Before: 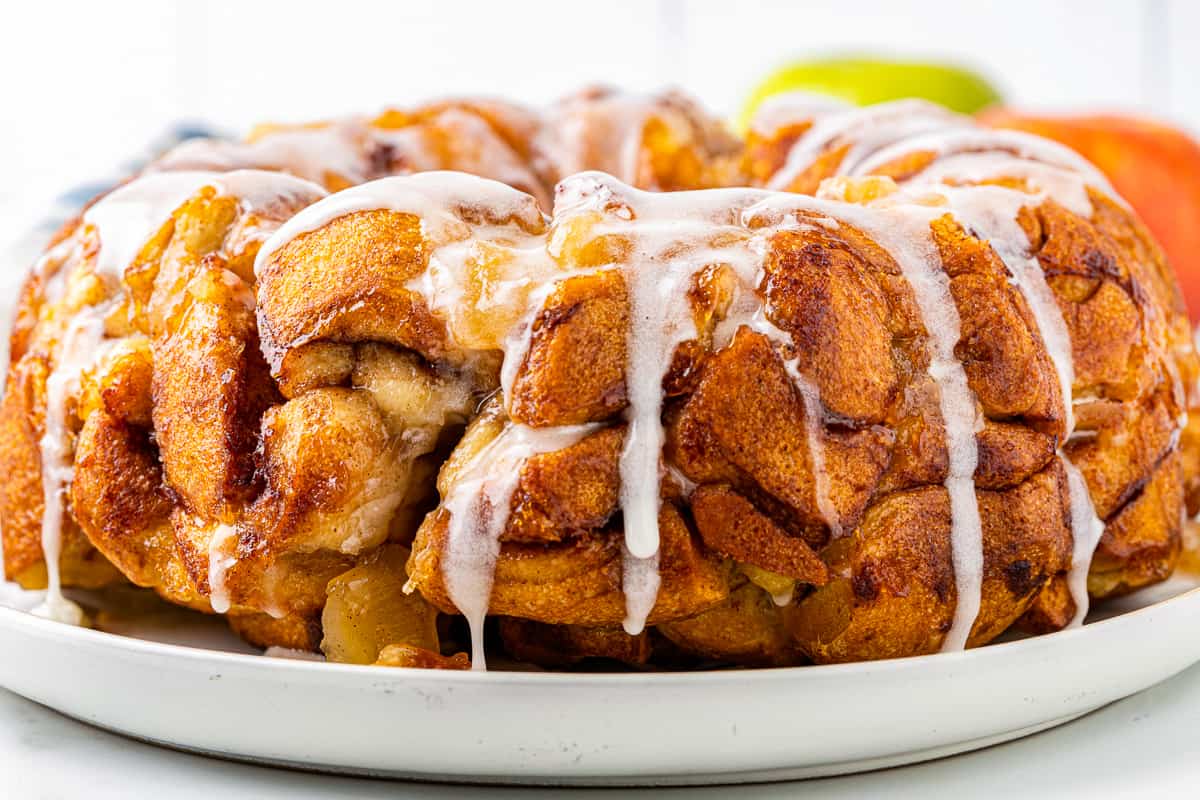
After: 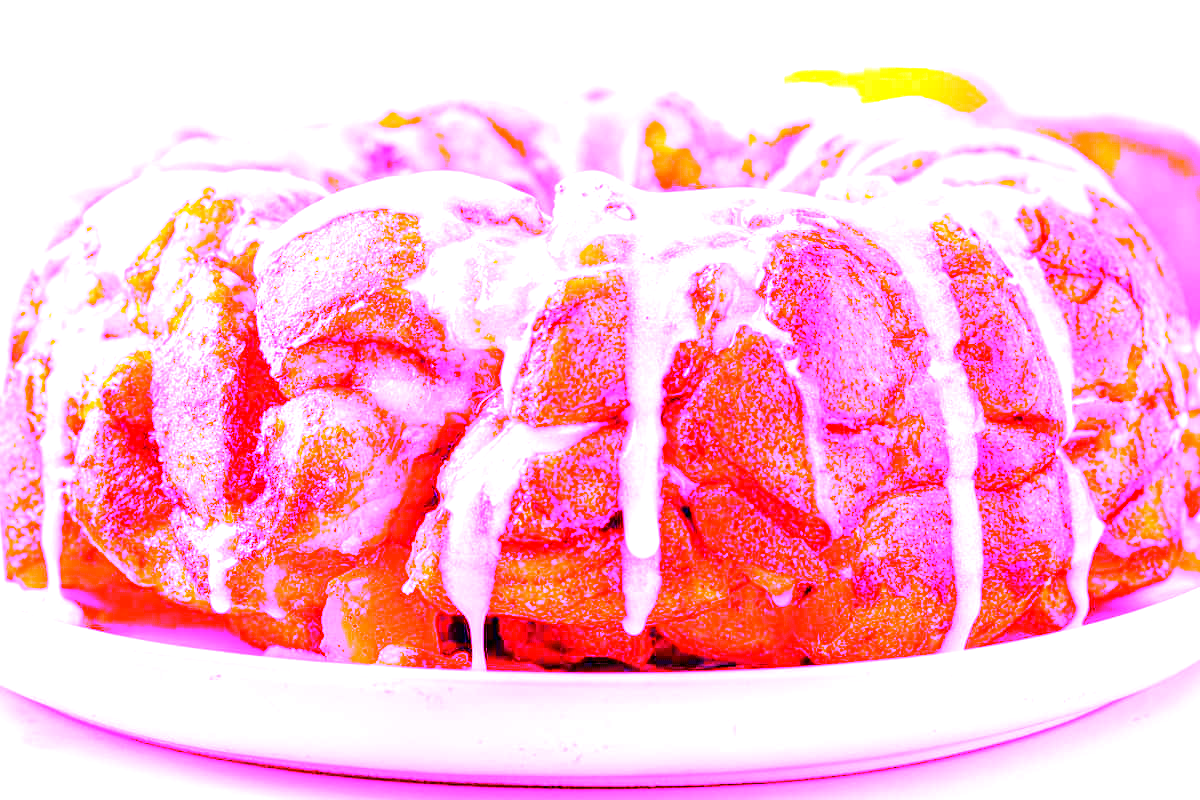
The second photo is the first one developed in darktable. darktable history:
white balance: red 8, blue 8
exposure: exposure 0.6 EV, compensate highlight preservation false
